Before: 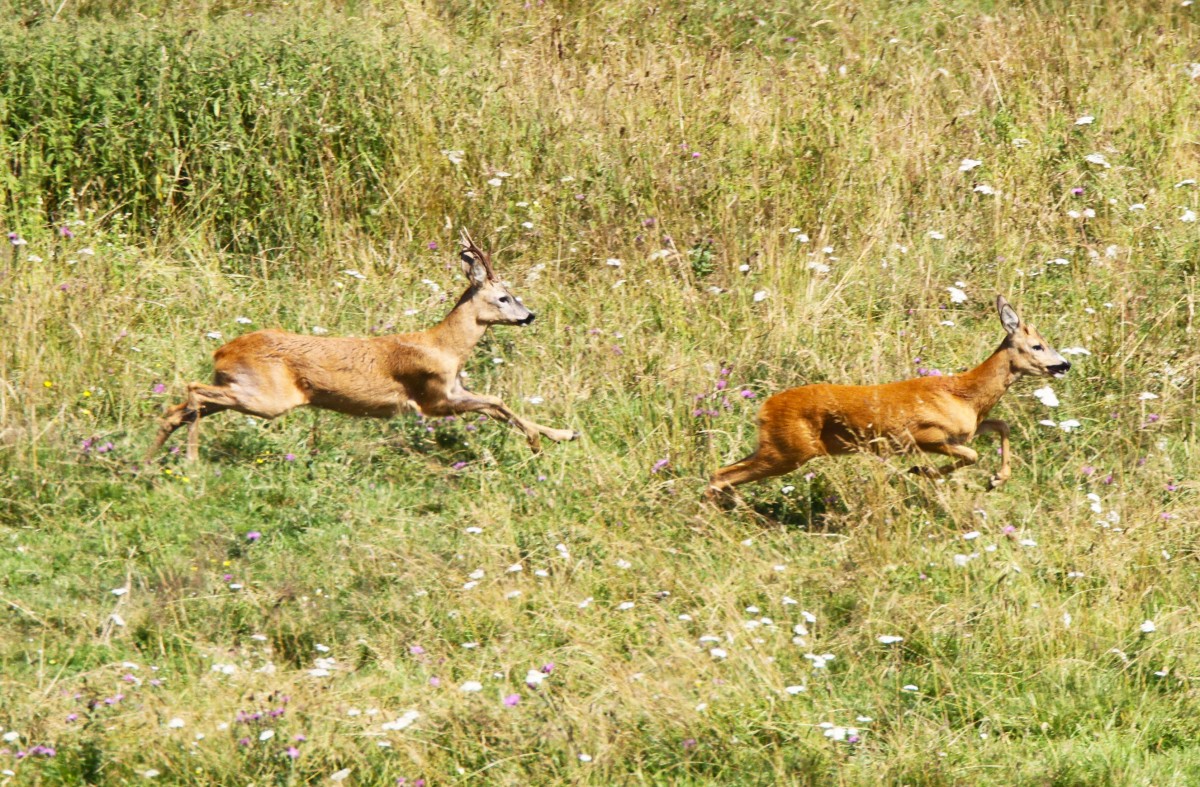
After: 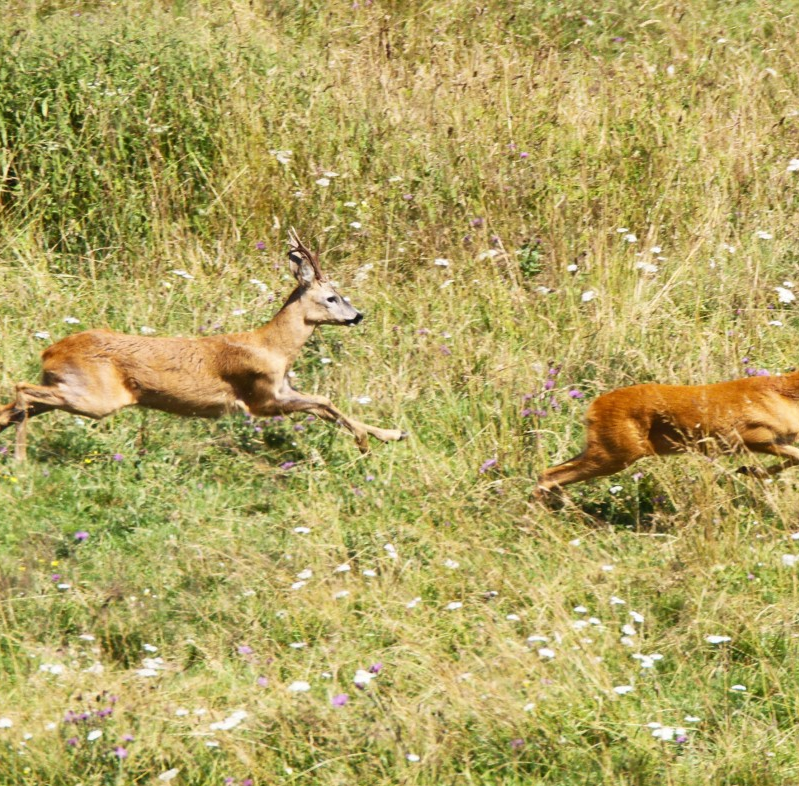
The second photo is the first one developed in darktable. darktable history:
crop and rotate: left 14.385%, right 18.948%
color zones: curves: ch0 [(0.068, 0.464) (0.25, 0.5) (0.48, 0.508) (0.75, 0.536) (0.886, 0.476) (0.967, 0.456)]; ch1 [(0.066, 0.456) (0.25, 0.5) (0.616, 0.508) (0.746, 0.56) (0.934, 0.444)]
